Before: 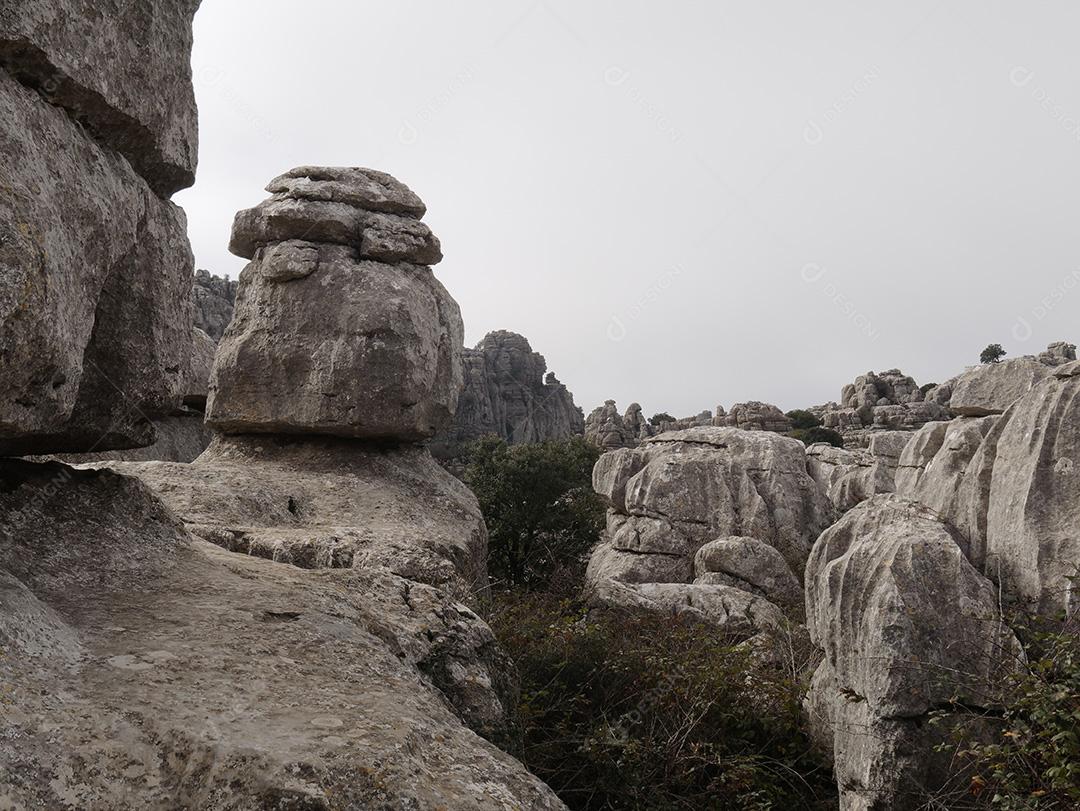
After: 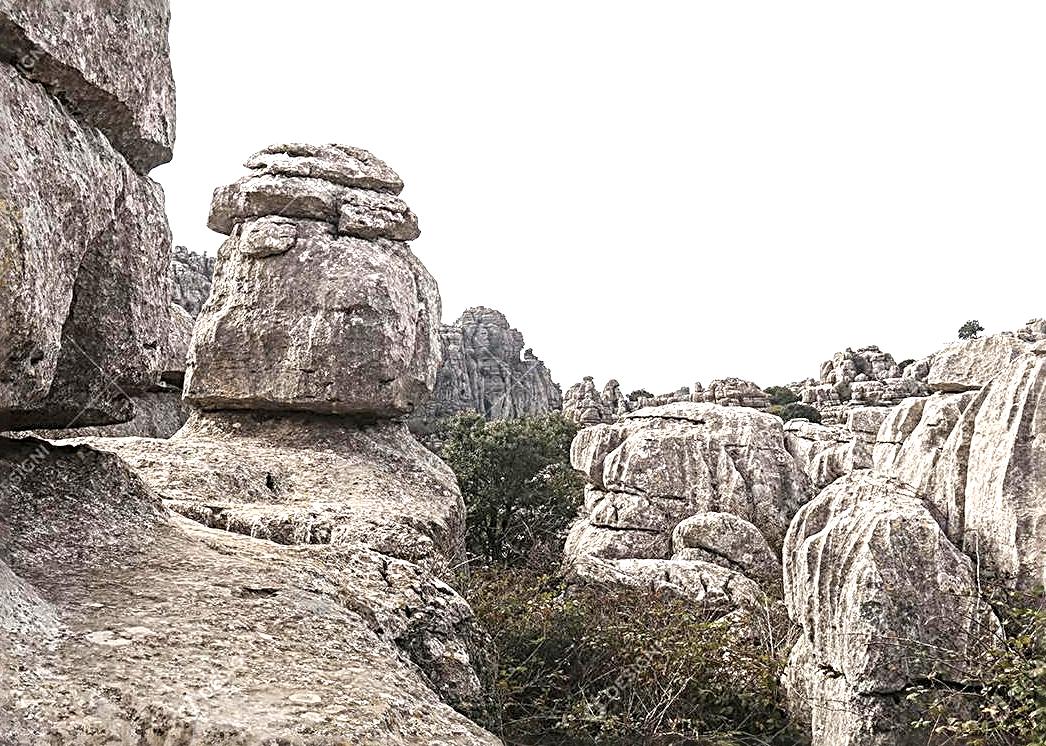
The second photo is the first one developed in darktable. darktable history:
local contrast: on, module defaults
exposure: black level correction 0, exposure 1.444 EV, compensate highlight preservation false
sharpen: radius 3.689, amount 0.935
crop: left 2.091%, top 3.02%, right 1.021%, bottom 4.947%
